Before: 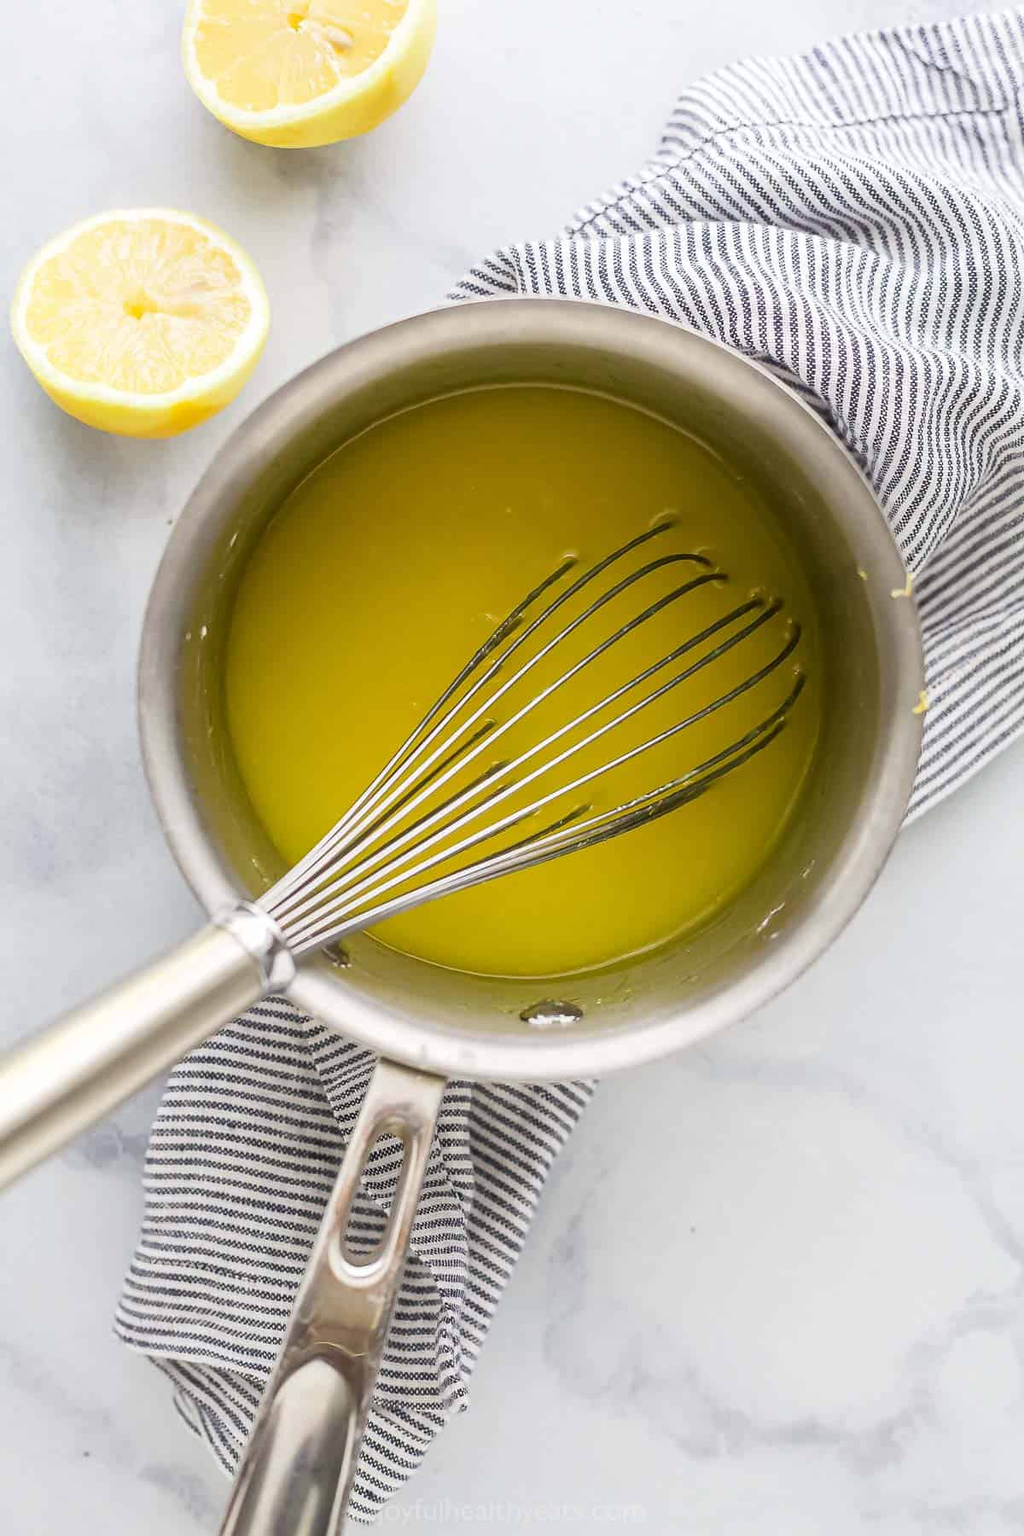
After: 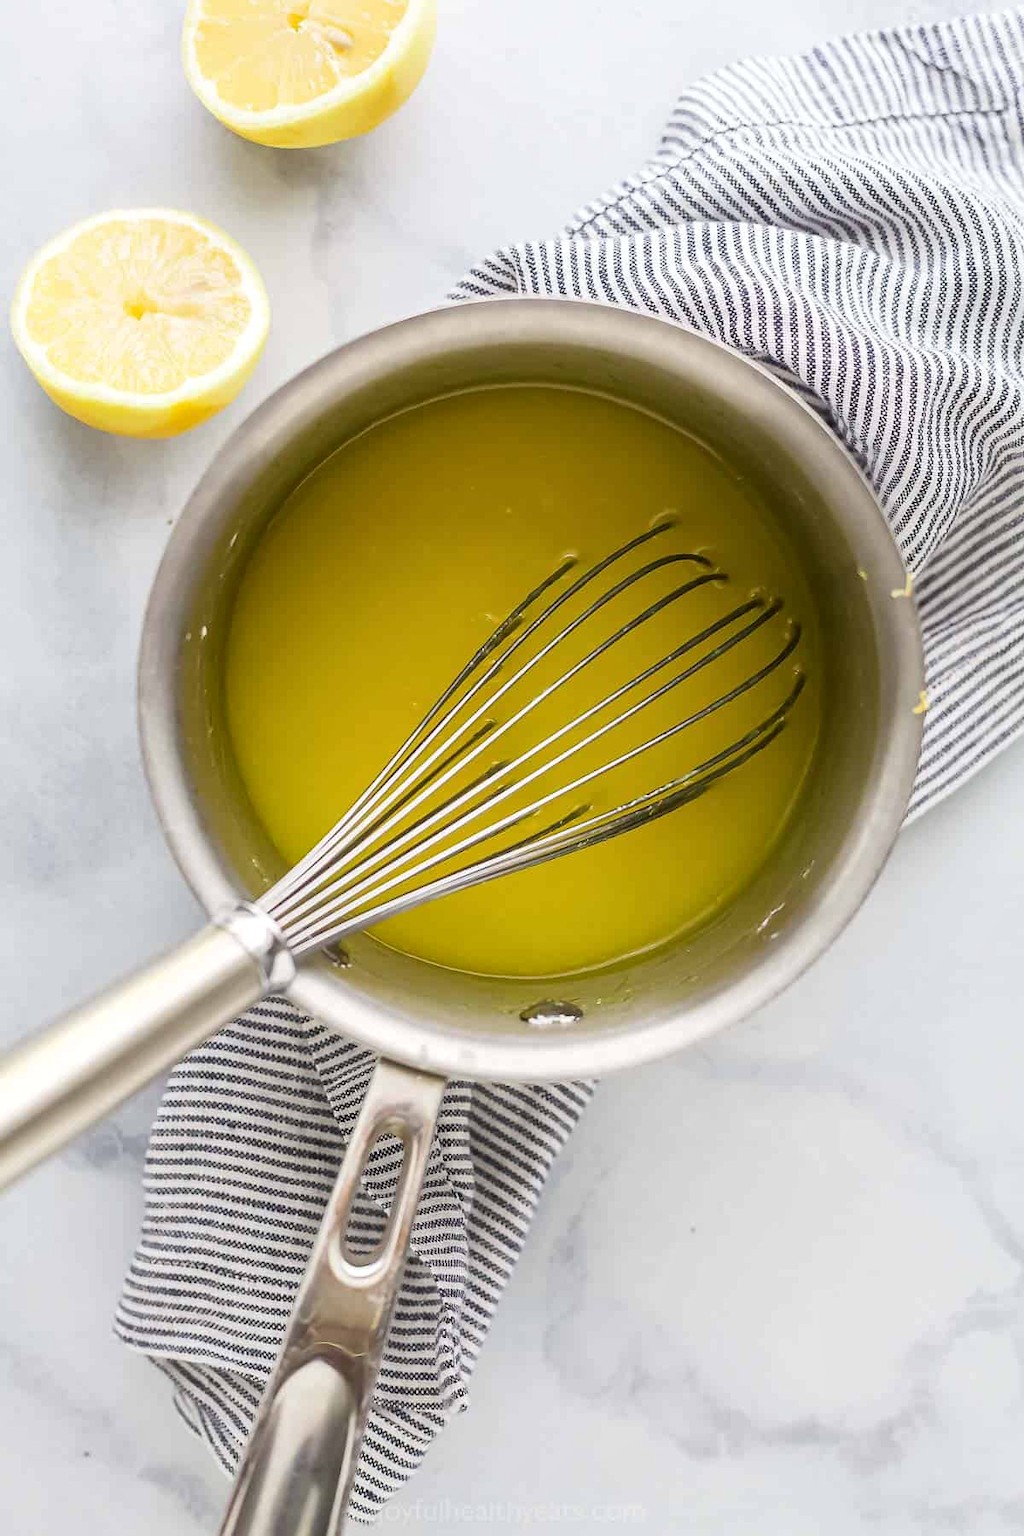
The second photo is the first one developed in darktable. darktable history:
local contrast: mode bilateral grid, contrast 99, coarseness 99, detail 108%, midtone range 0.2
